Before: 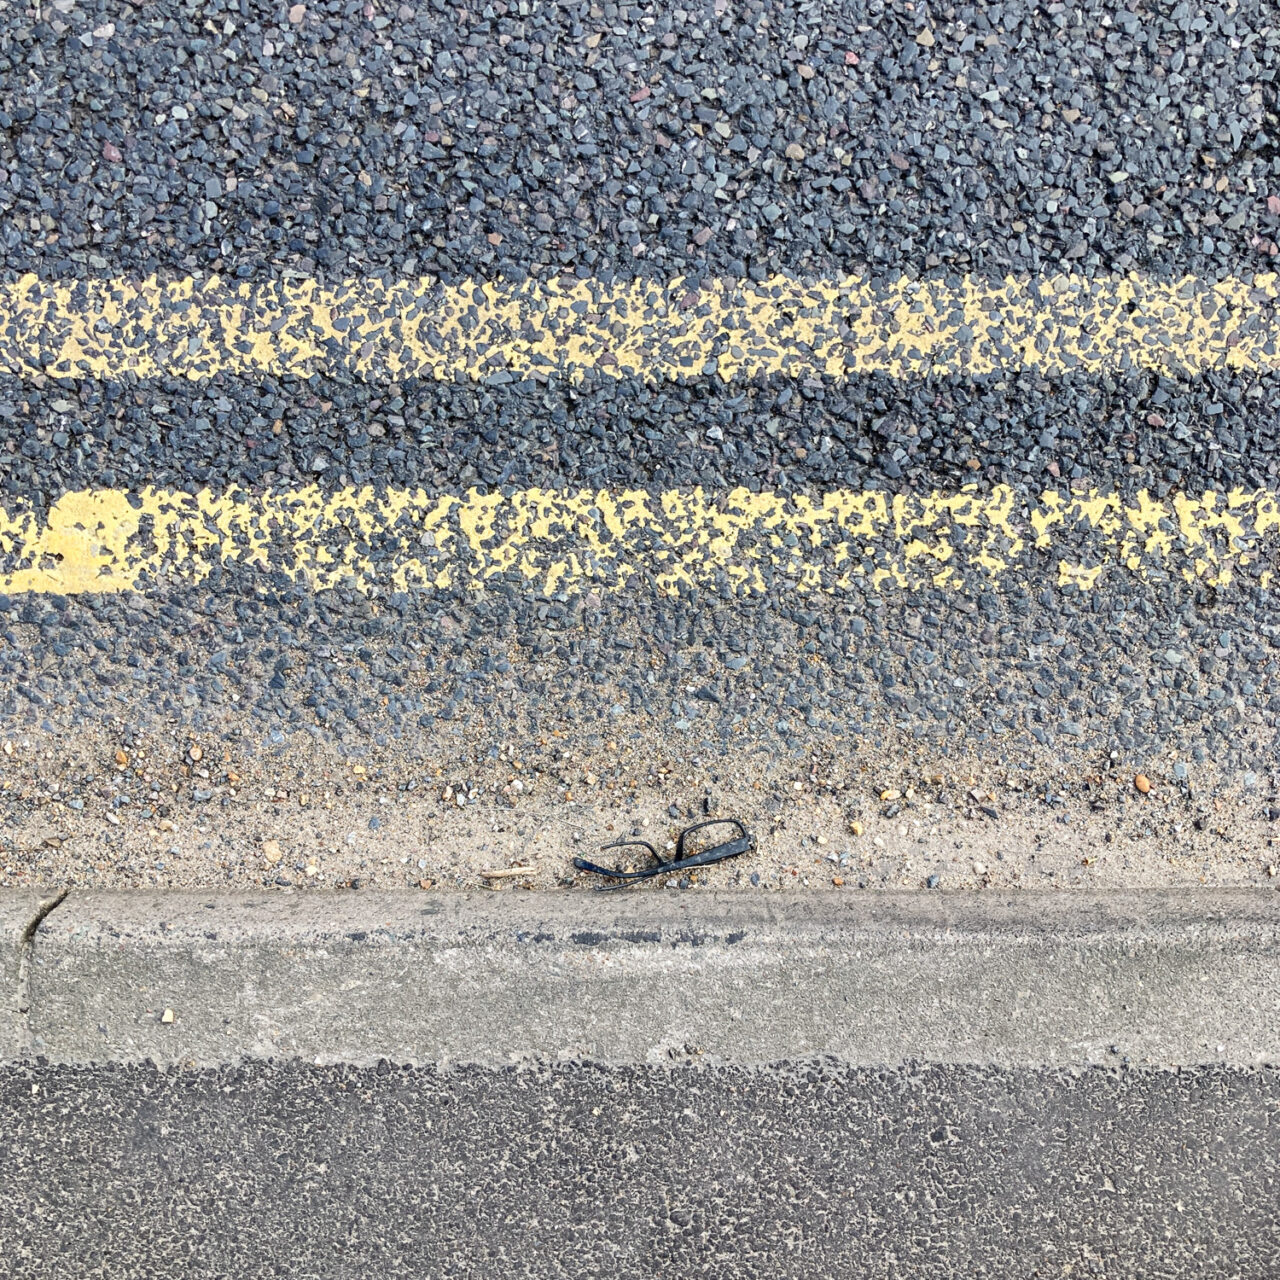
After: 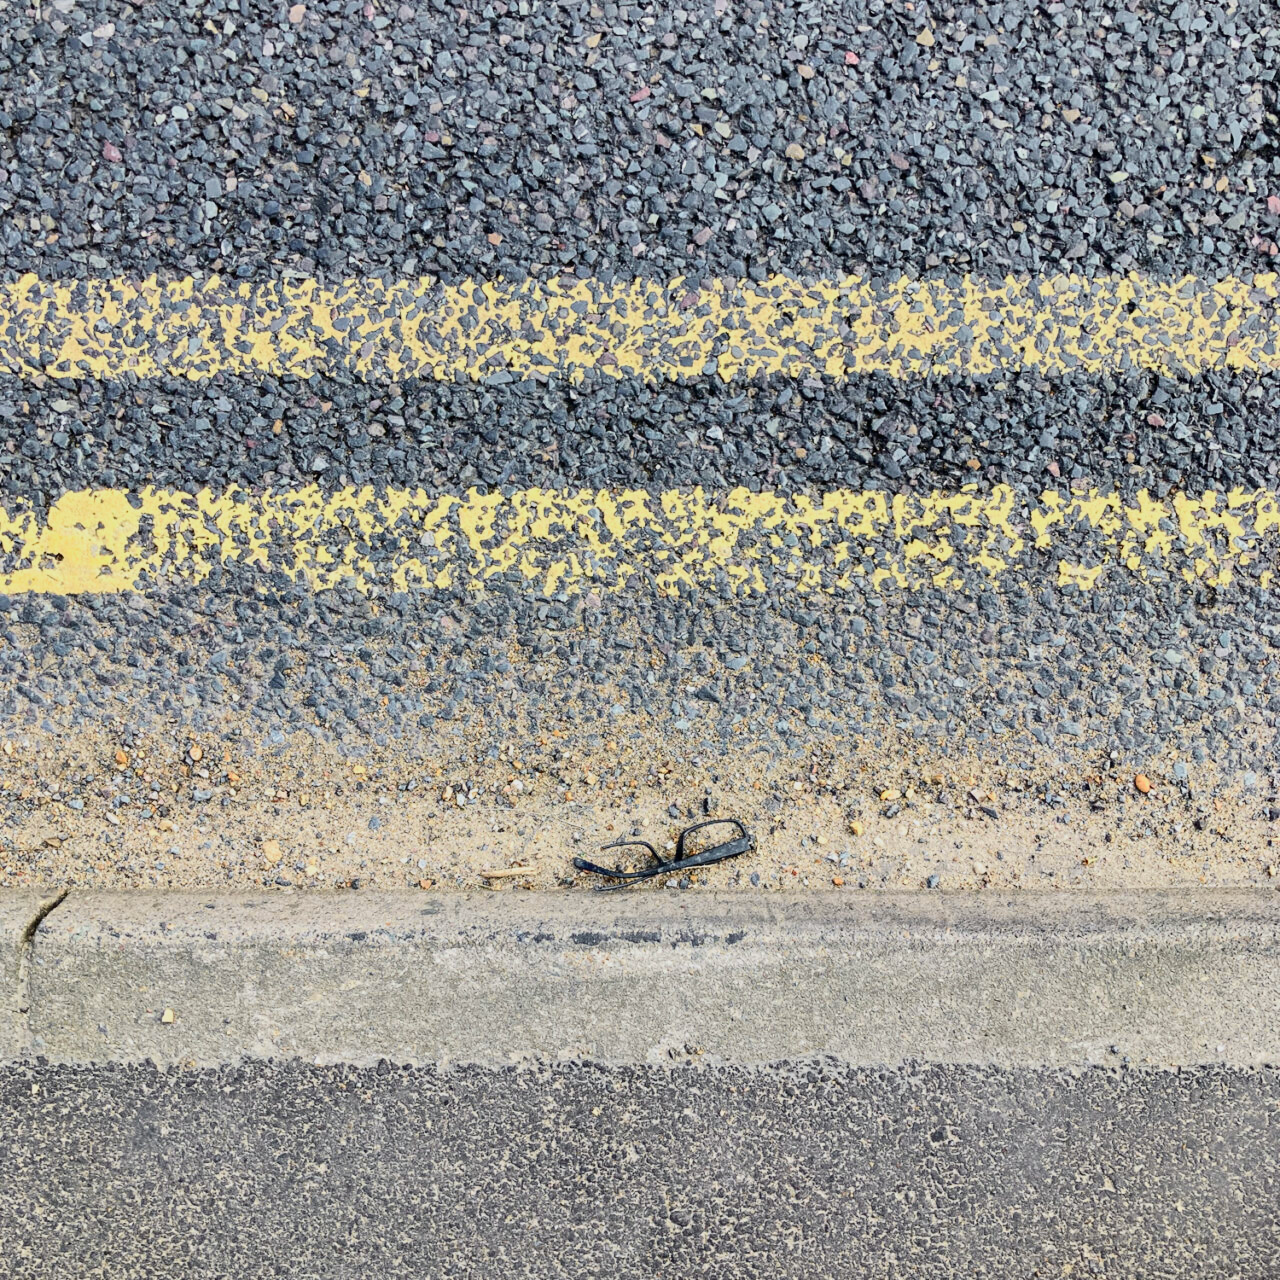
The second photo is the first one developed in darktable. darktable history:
tone curve: curves: ch0 [(0, 0) (0.091, 0.066) (0.184, 0.16) (0.491, 0.519) (0.748, 0.765) (1, 0.919)]; ch1 [(0, 0) (0.179, 0.173) (0.322, 0.32) (0.424, 0.424) (0.502, 0.5) (0.56, 0.575) (0.631, 0.675) (0.777, 0.806) (1, 1)]; ch2 [(0, 0) (0.434, 0.447) (0.497, 0.498) (0.539, 0.566) (0.676, 0.691) (1, 1)], color space Lab, independent channels, preserve colors none
